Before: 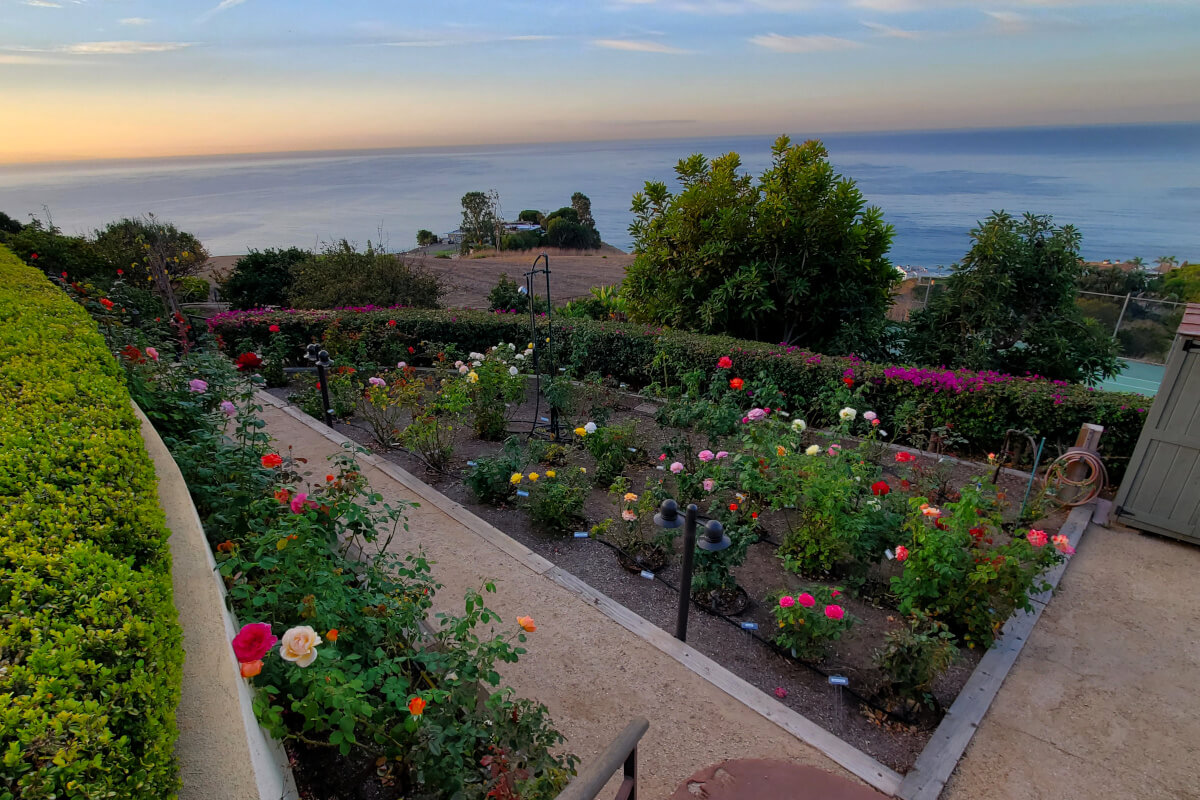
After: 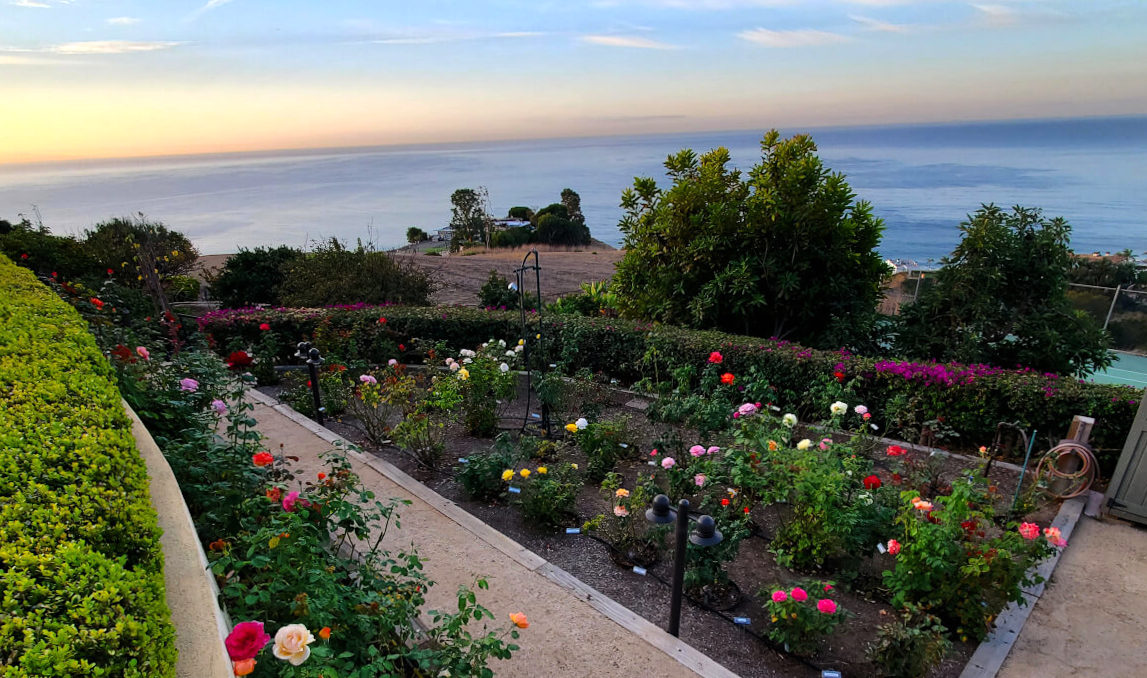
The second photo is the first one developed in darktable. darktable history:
base curve: curves: ch0 [(0, 0) (0.073, 0.04) (0.157, 0.139) (0.492, 0.492) (0.758, 0.758) (1, 1)]
crop and rotate: angle 0.424°, left 0.215%, right 3.094%, bottom 14.204%
exposure: black level correction 0, exposure 0.499 EV, compensate highlight preservation false
